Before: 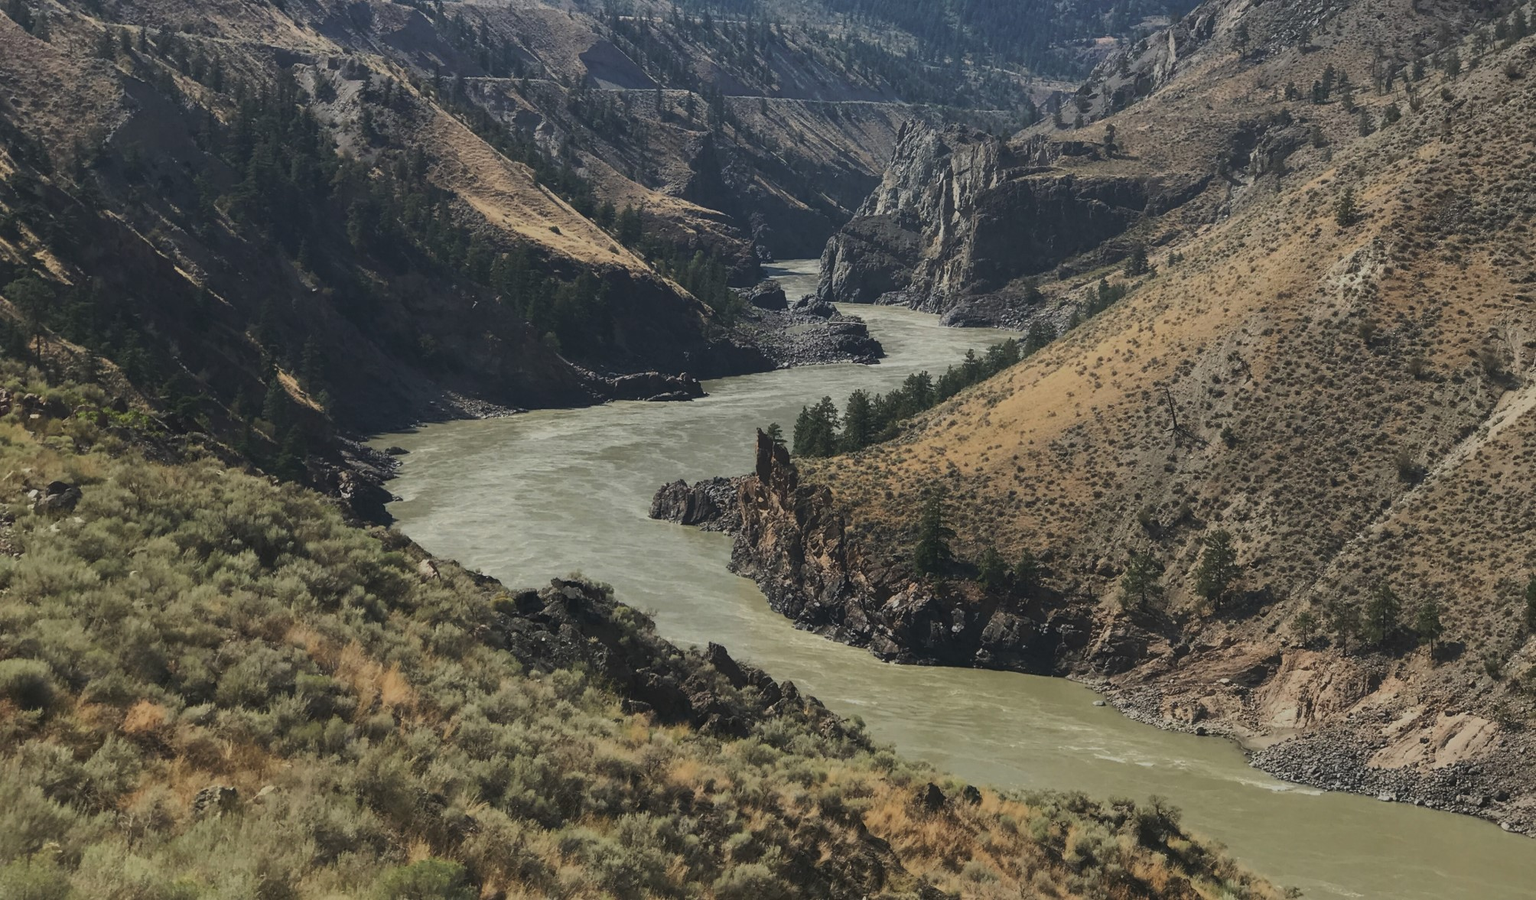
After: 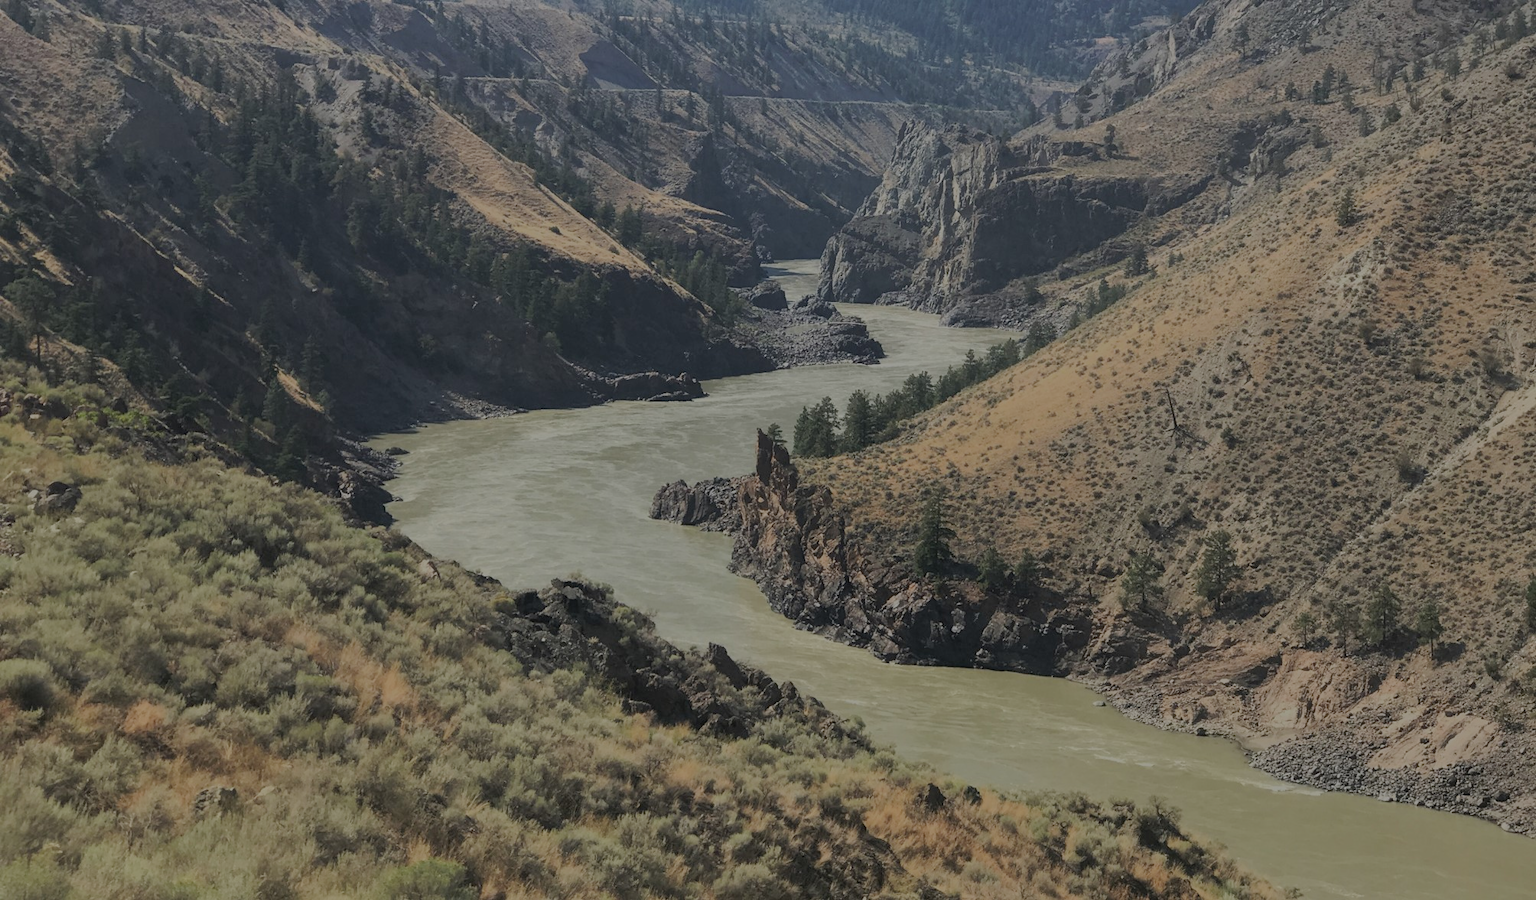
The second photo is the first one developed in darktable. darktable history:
filmic rgb: black relative exposure -7 EV, white relative exposure 6 EV, threshold 3.01 EV, target black luminance 0%, hardness 2.73, latitude 60.83%, contrast 0.687, highlights saturation mix 10.8%, shadows ↔ highlights balance -0.041%, enable highlight reconstruction true
